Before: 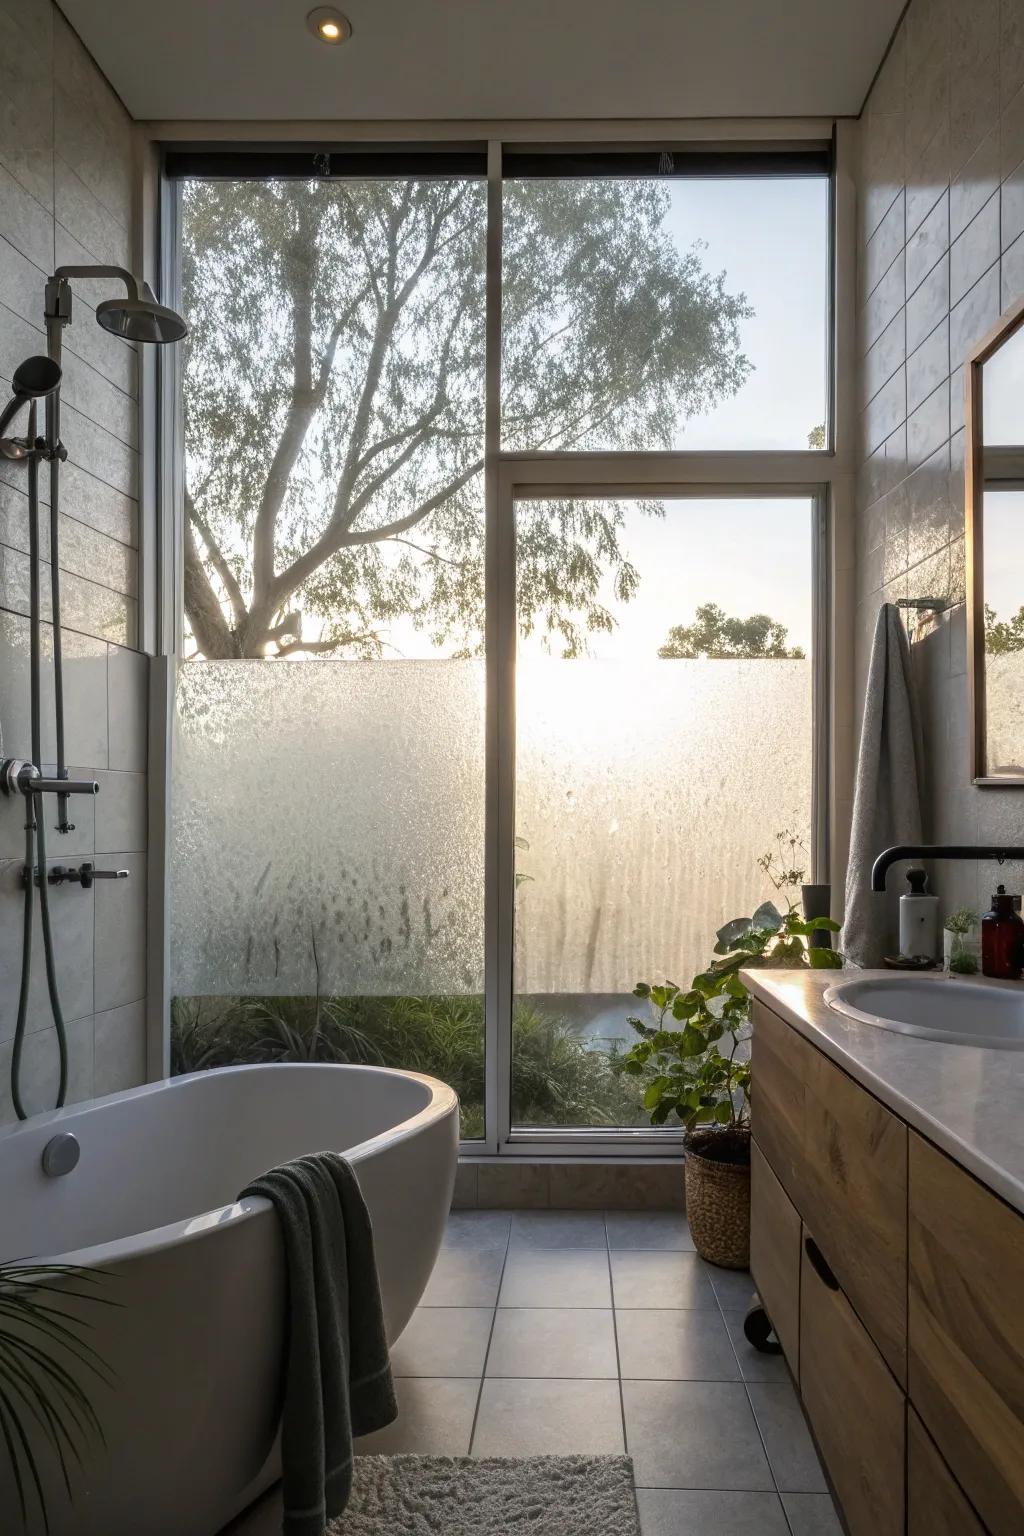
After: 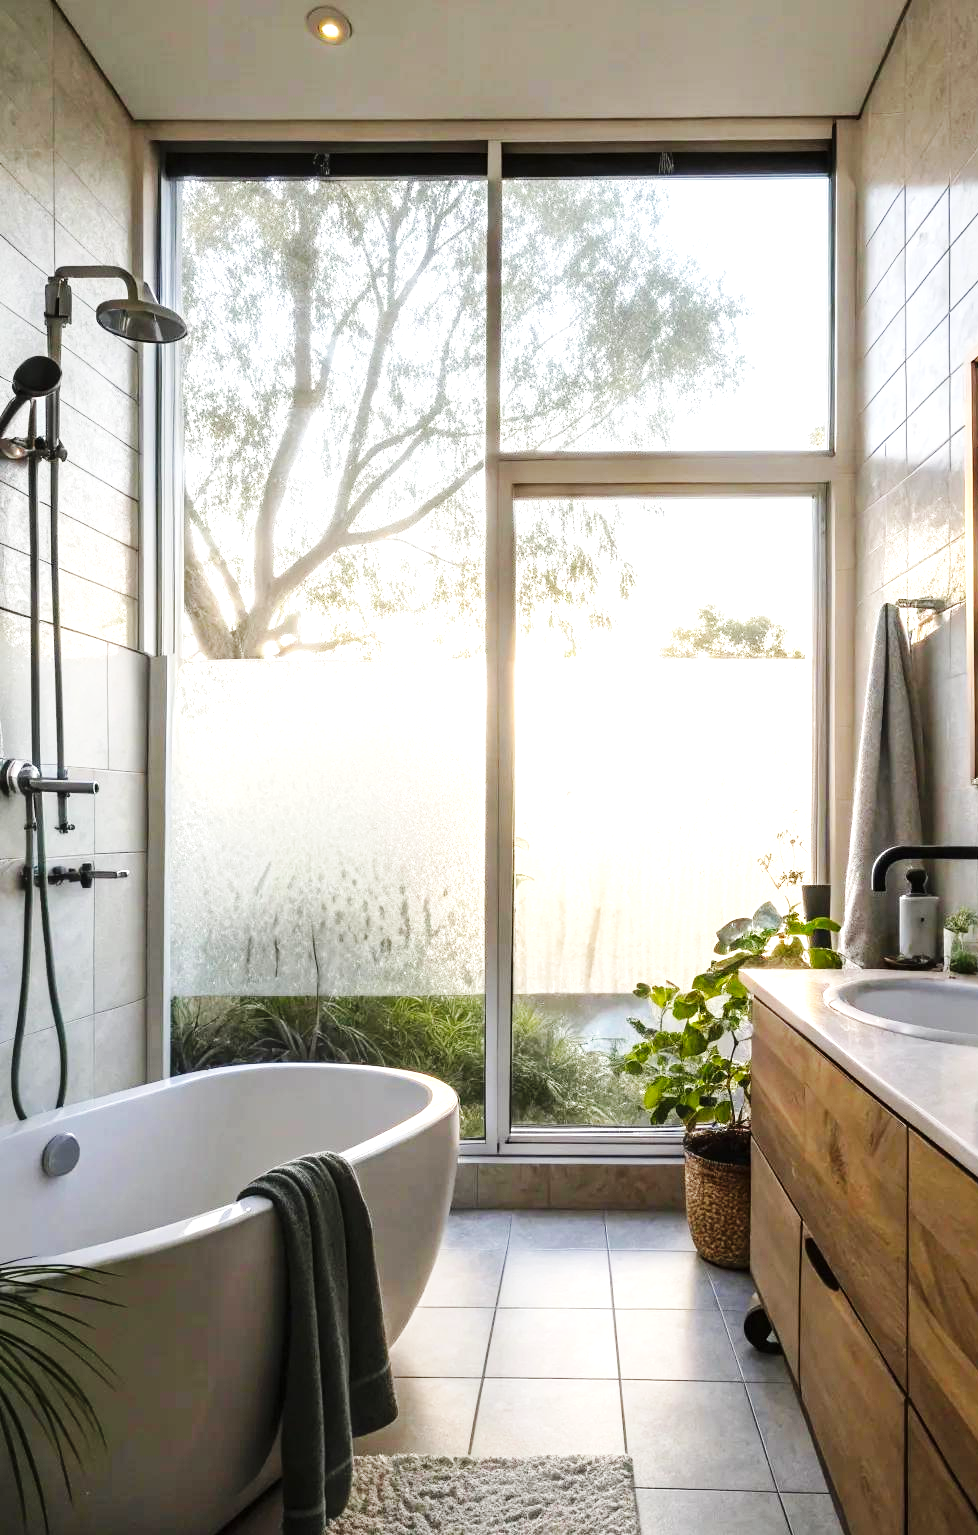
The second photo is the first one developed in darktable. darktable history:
crop: right 4.431%, bottom 0.044%
base curve: curves: ch0 [(0, 0) (0.032, 0.025) (0.121, 0.166) (0.206, 0.329) (0.605, 0.79) (1, 1)], preserve colors none
exposure: black level correction 0, exposure 1.097 EV, compensate highlight preservation false
